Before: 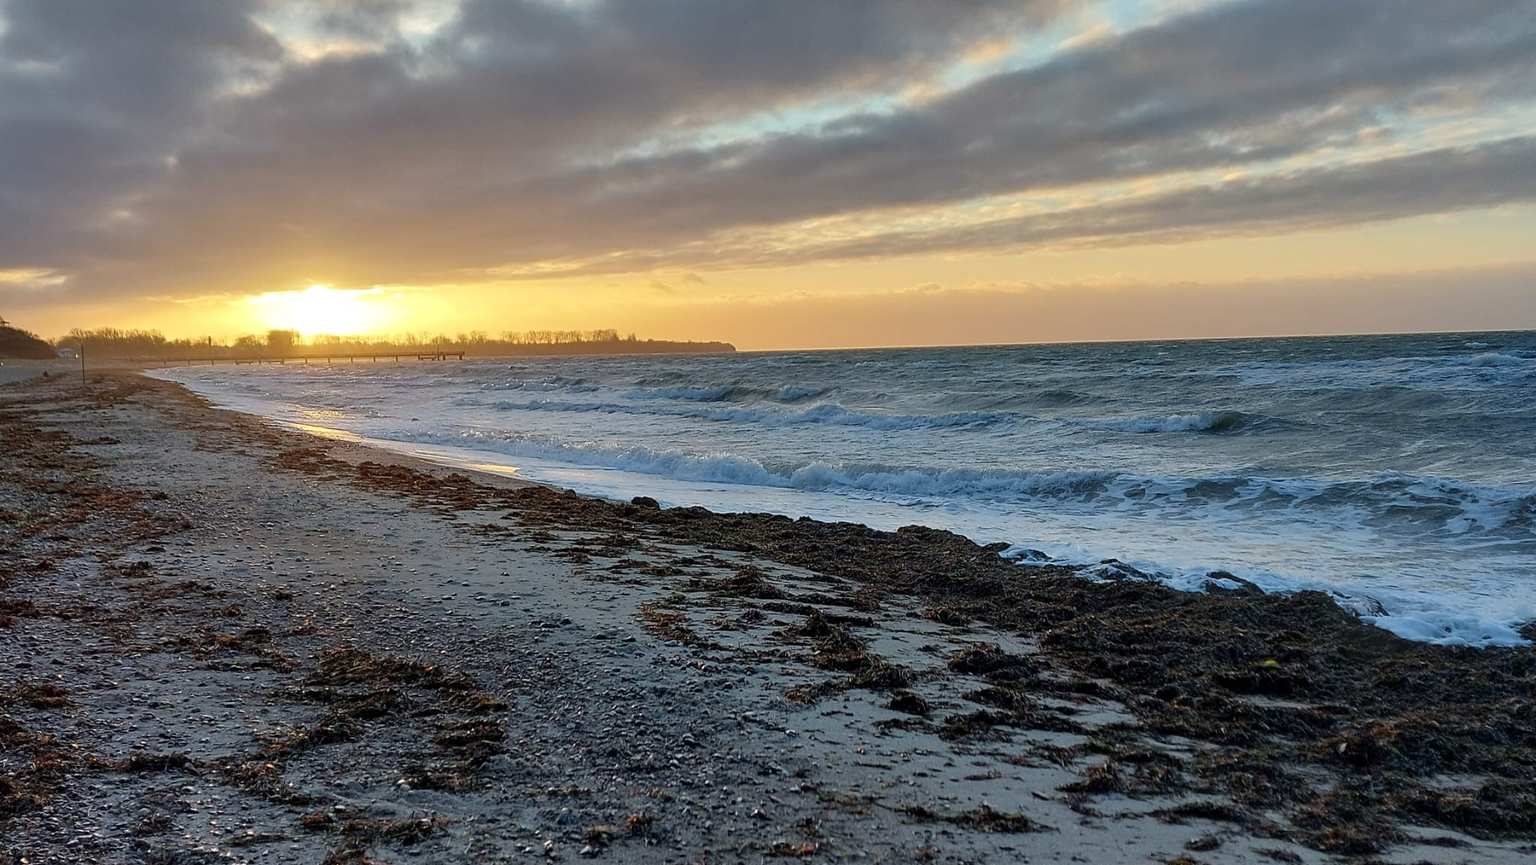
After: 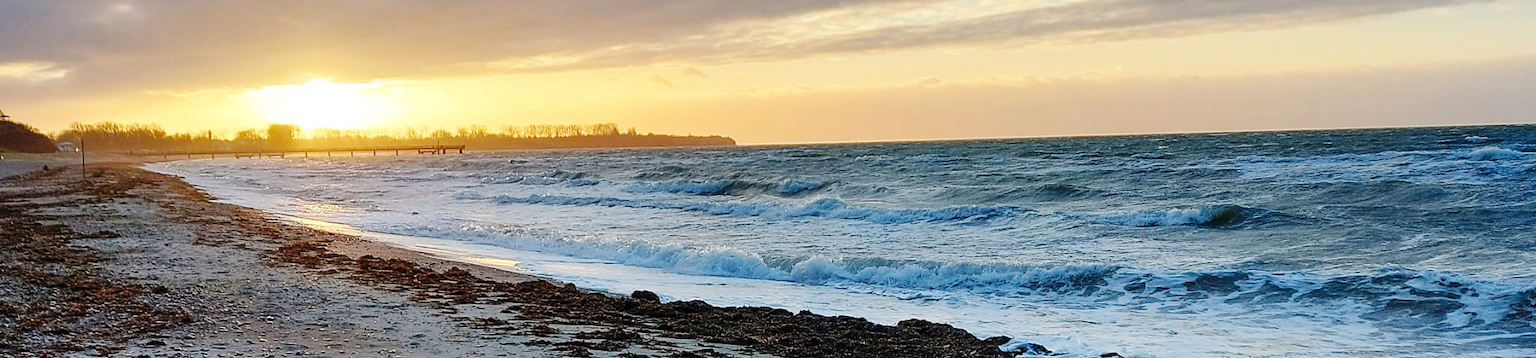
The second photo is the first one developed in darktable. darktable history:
base curve: curves: ch0 [(0, 0) (0.036, 0.025) (0.121, 0.166) (0.206, 0.329) (0.605, 0.79) (1, 1)], preserve colors none
crop and rotate: top 23.903%, bottom 34.606%
